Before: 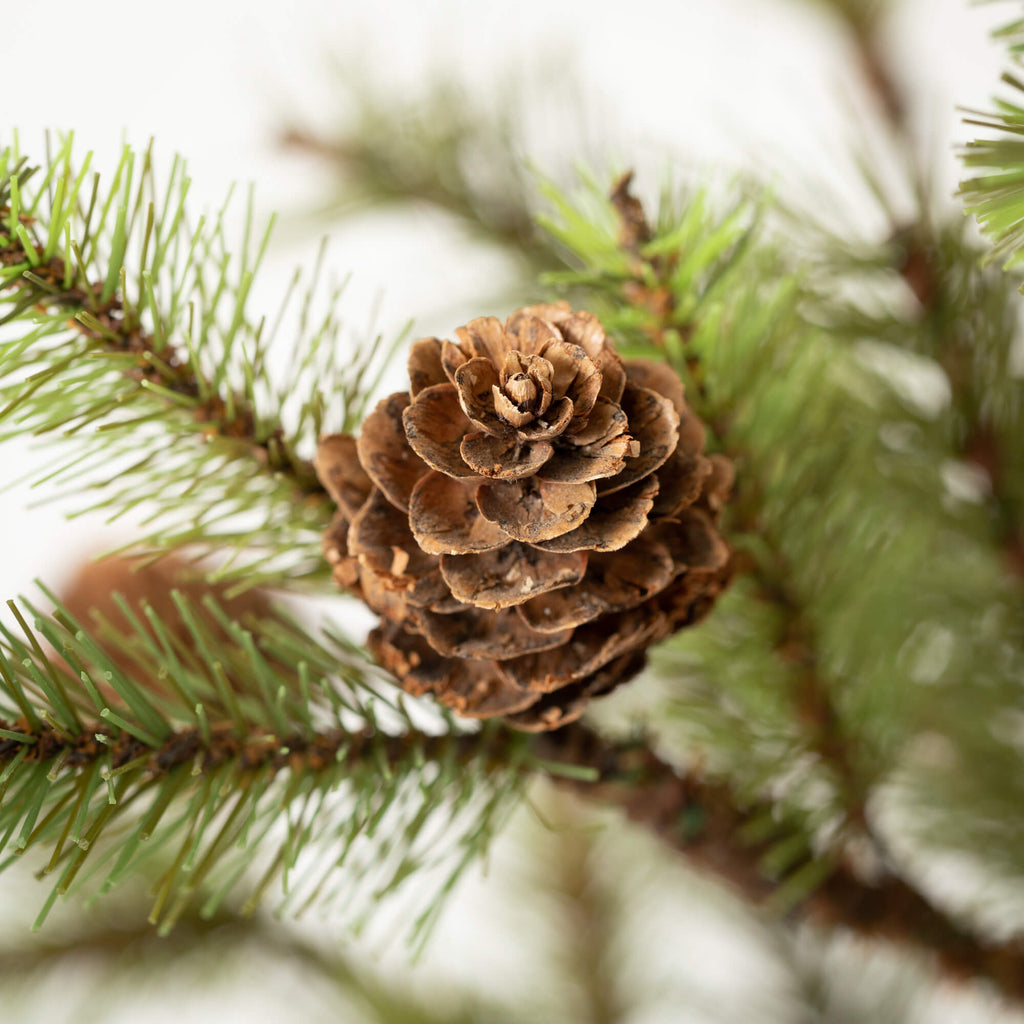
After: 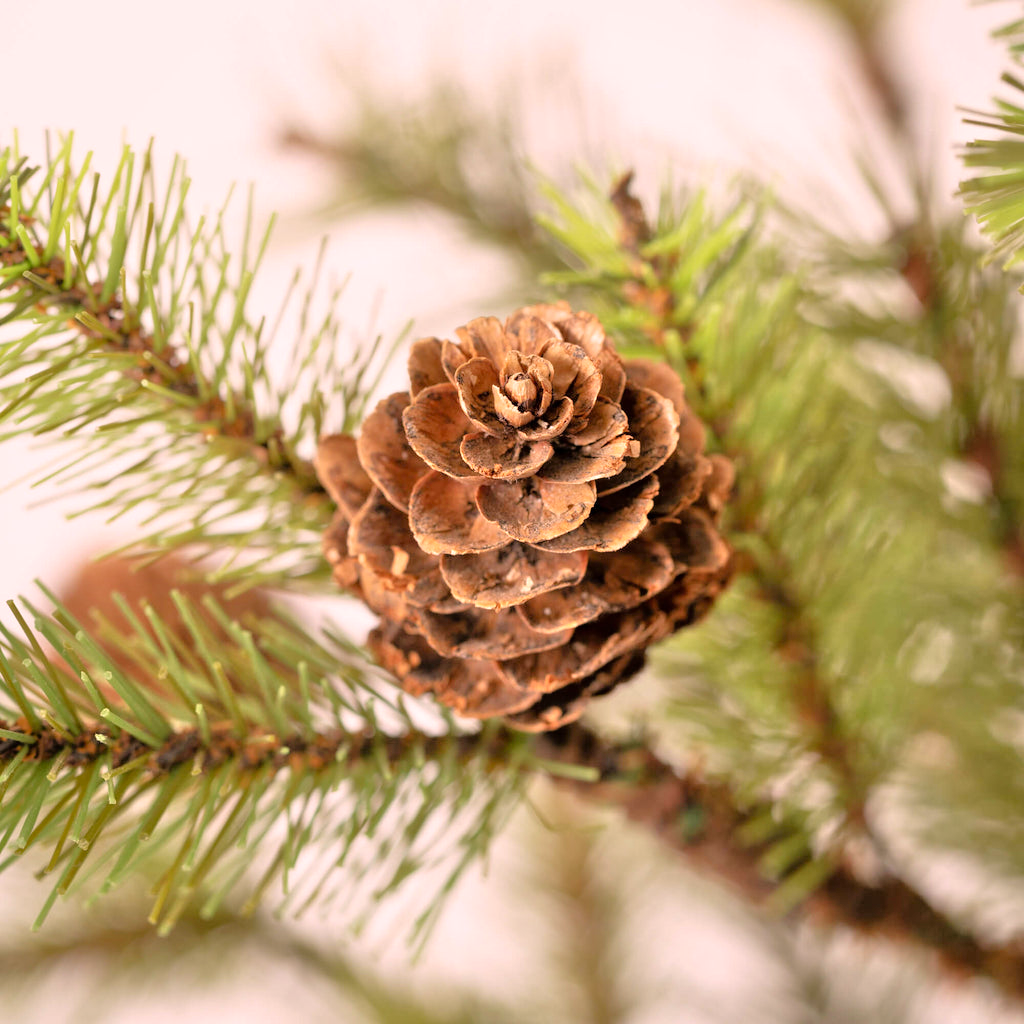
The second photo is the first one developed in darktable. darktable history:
white balance: red 0.978, blue 0.999
color correction: highlights a* 14.52, highlights b* 4.84
tone equalizer: -7 EV 0.15 EV, -6 EV 0.6 EV, -5 EV 1.15 EV, -4 EV 1.33 EV, -3 EV 1.15 EV, -2 EV 0.6 EV, -1 EV 0.15 EV, mask exposure compensation -0.5 EV
